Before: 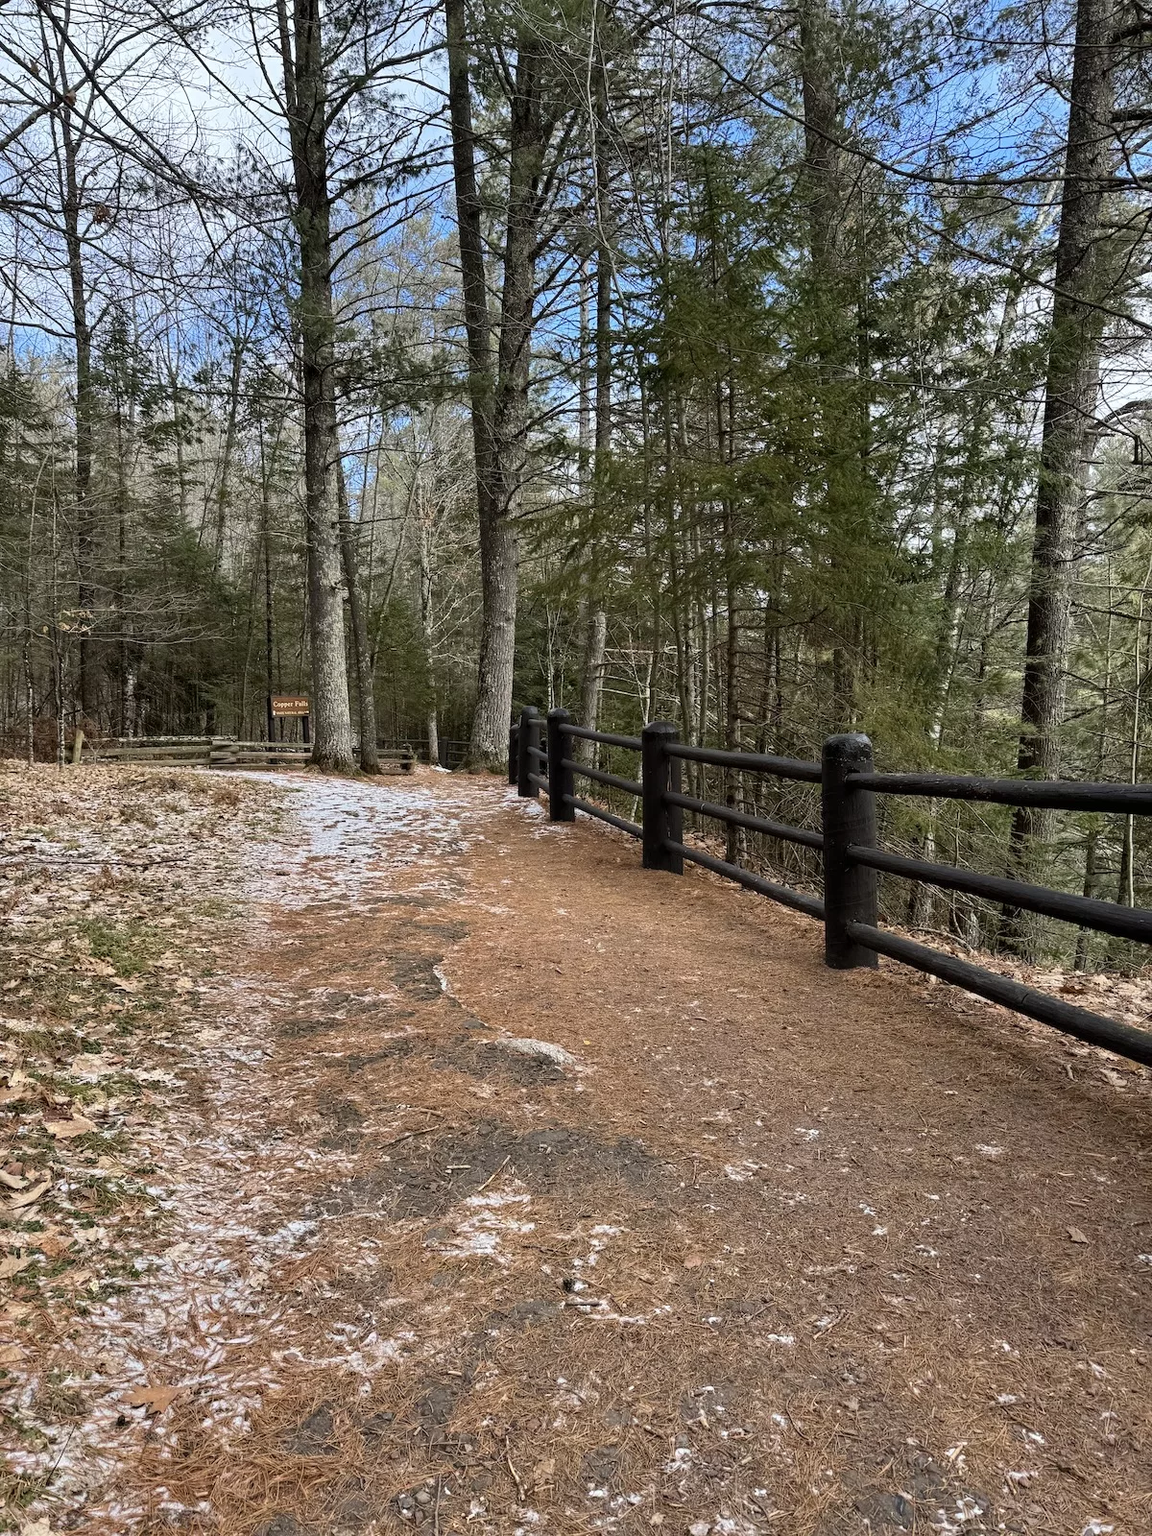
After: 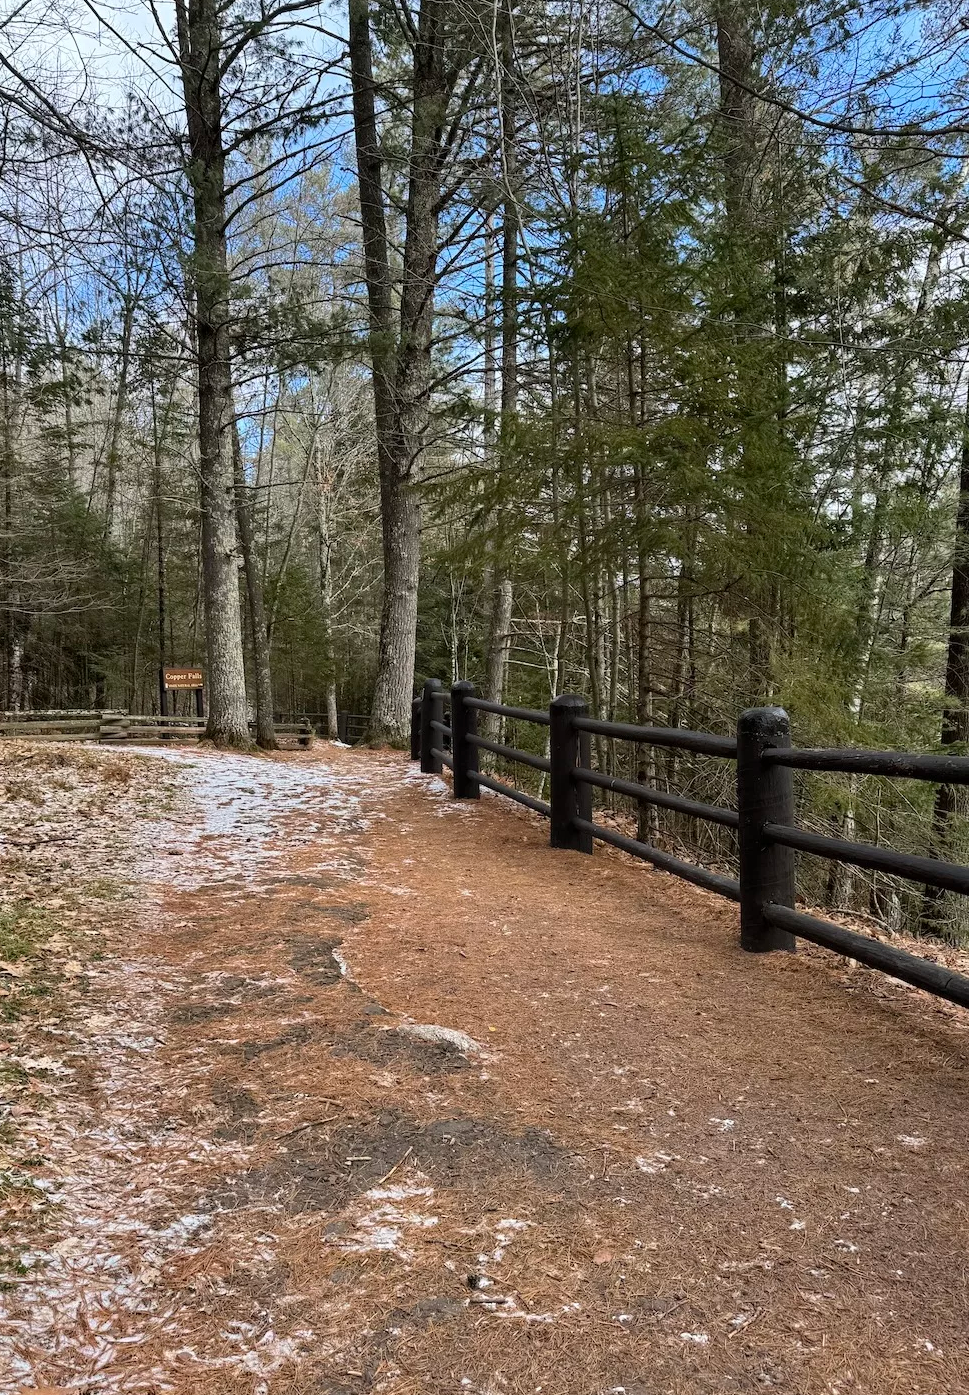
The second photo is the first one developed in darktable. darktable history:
crop: left 9.93%, top 3.597%, right 9.297%, bottom 9.197%
